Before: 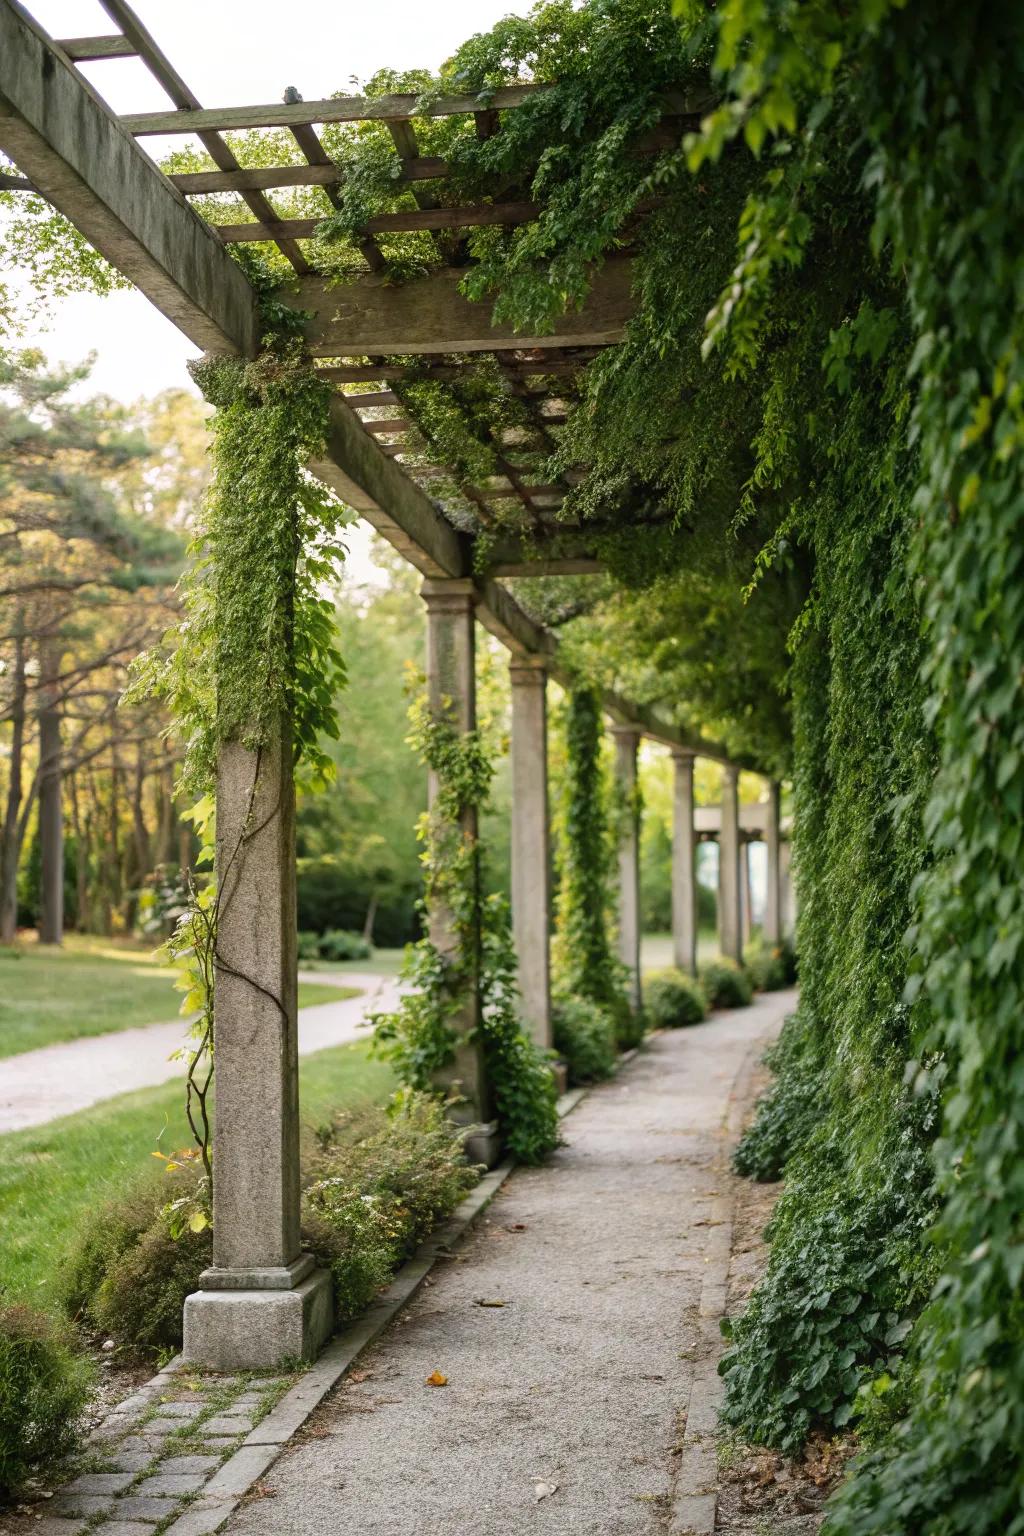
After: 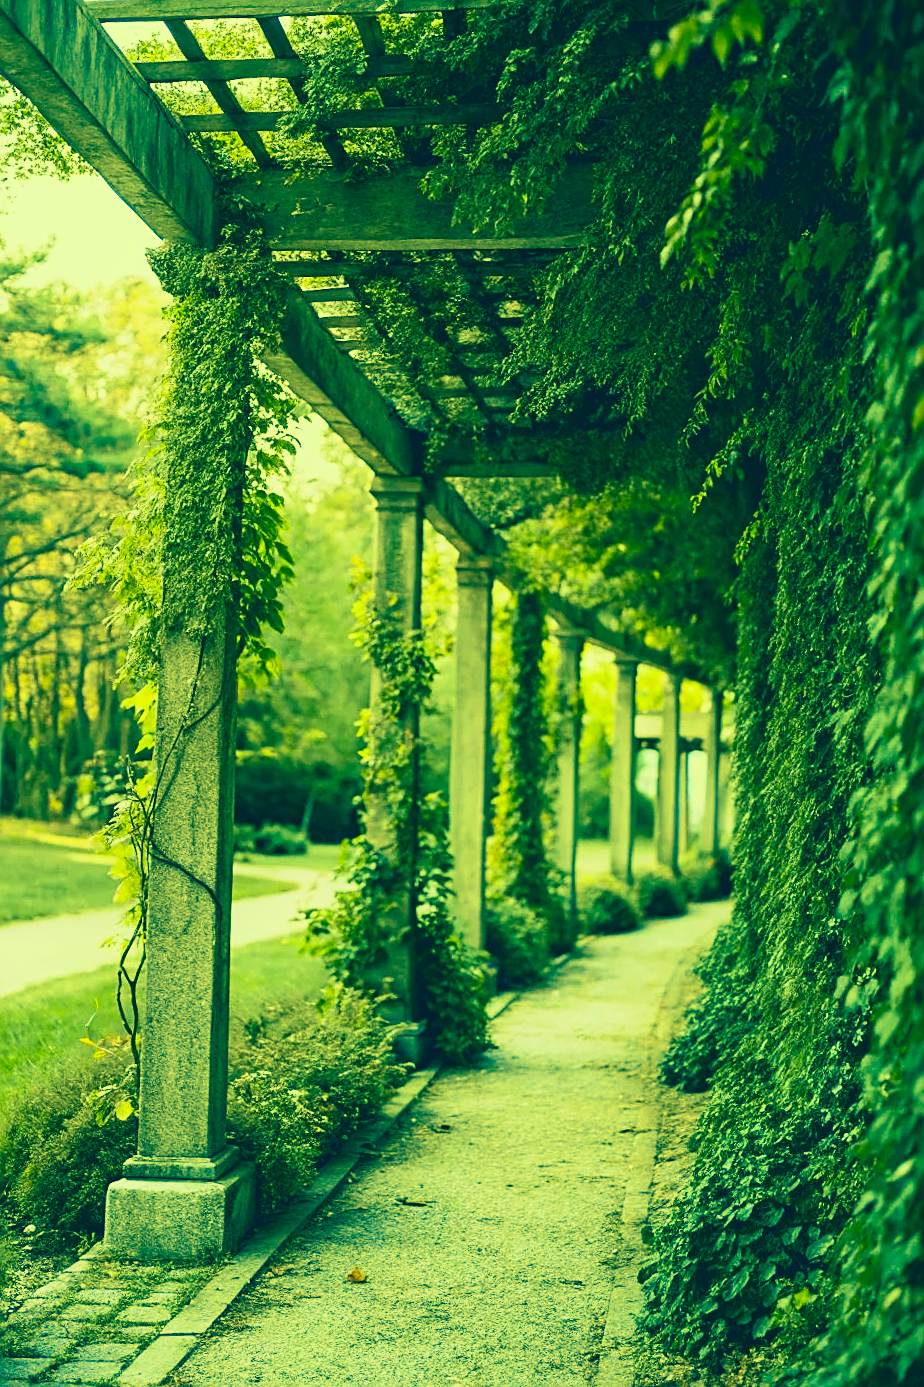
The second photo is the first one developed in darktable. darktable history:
sharpen: on, module defaults
color correction: highlights a* -15.19, highlights b* 39.73, shadows a* -39.23, shadows b* -26.87
velvia: strength 75%
tone curve: curves: ch0 [(0, 0.038) (0.193, 0.212) (0.461, 0.502) (0.629, 0.731) (0.838, 0.916) (1, 0.967)]; ch1 [(0, 0) (0.35, 0.356) (0.45, 0.453) (0.504, 0.503) (0.532, 0.524) (0.558, 0.559) (0.735, 0.762) (1, 1)]; ch2 [(0, 0) (0.281, 0.266) (0.456, 0.469) (0.5, 0.5) (0.533, 0.545) (0.606, 0.607) (0.646, 0.654) (1, 1)], color space Lab, independent channels, preserve colors none
crop and rotate: angle -2.17°, left 3.125%, top 4.083%, right 1.531%, bottom 0.502%
